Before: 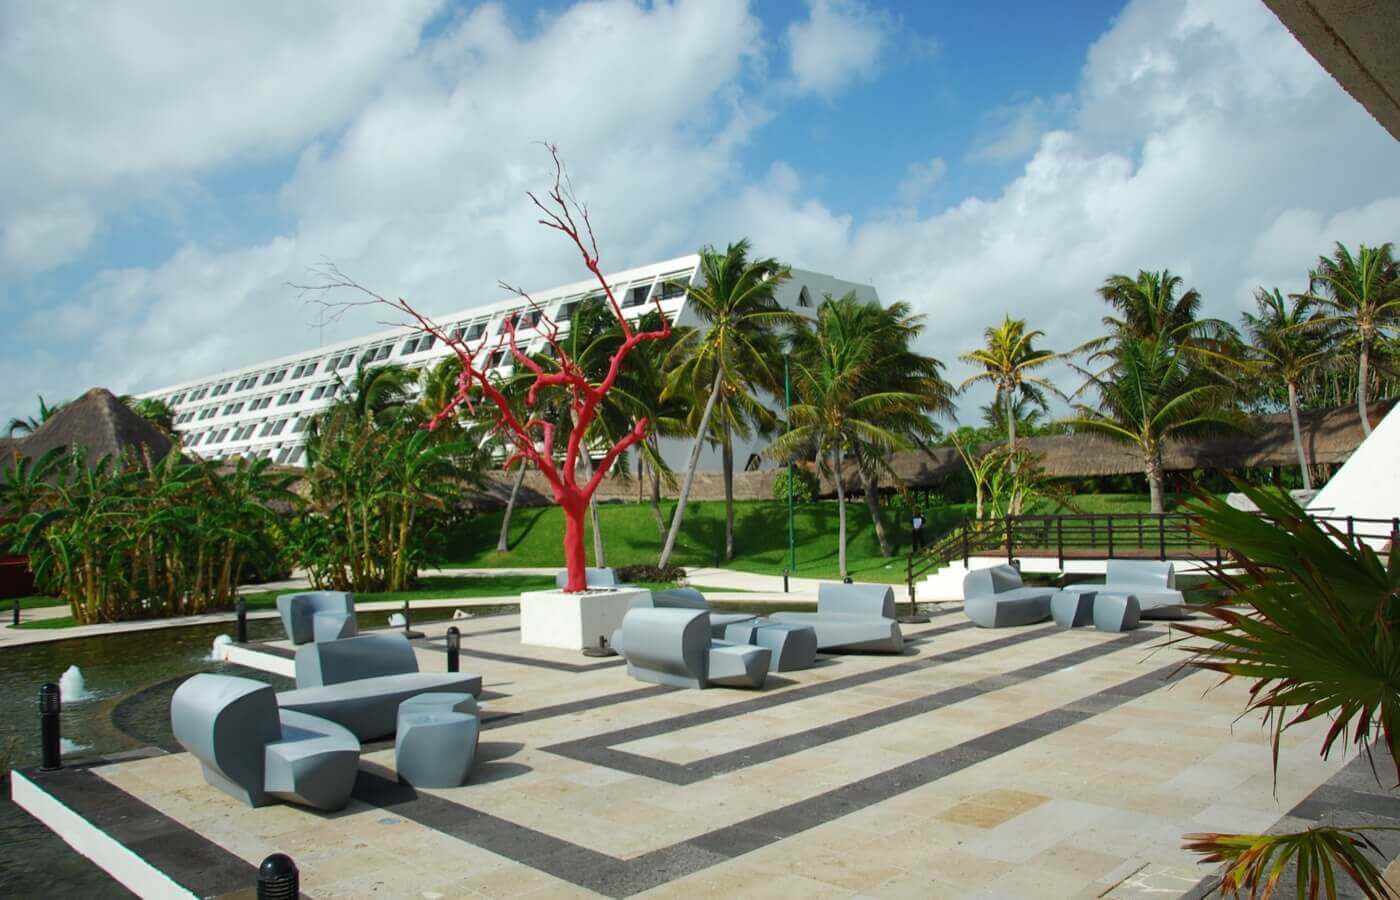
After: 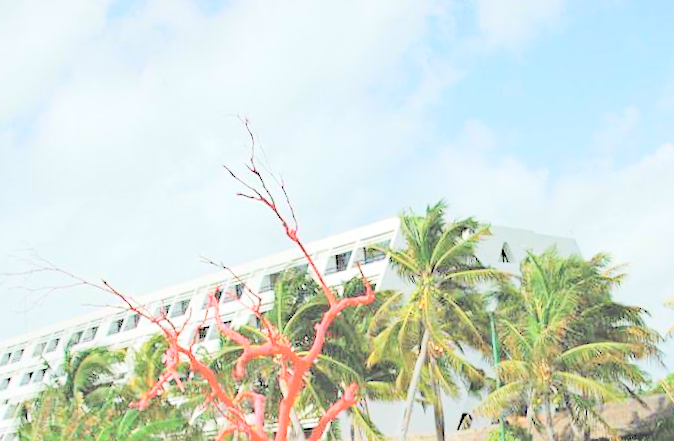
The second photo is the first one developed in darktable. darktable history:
crop: left 19.556%, right 30.401%, bottom 46.458%
color balance: contrast fulcrum 17.78%
haze removal: compatibility mode true, adaptive false
rotate and perspective: rotation -3.52°, crop left 0.036, crop right 0.964, crop top 0.081, crop bottom 0.919
tone curve: curves: ch0 [(0, 0) (0.003, 0.24) (0.011, 0.24) (0.025, 0.24) (0.044, 0.244) (0.069, 0.244) (0.1, 0.252) (0.136, 0.264) (0.177, 0.274) (0.224, 0.284) (0.277, 0.313) (0.335, 0.361) (0.399, 0.415) (0.468, 0.498) (0.543, 0.595) (0.623, 0.695) (0.709, 0.793) (0.801, 0.883) (0.898, 0.942) (1, 1)], preserve colors none
sharpen: amount 0.2
contrast brightness saturation: brightness 1
